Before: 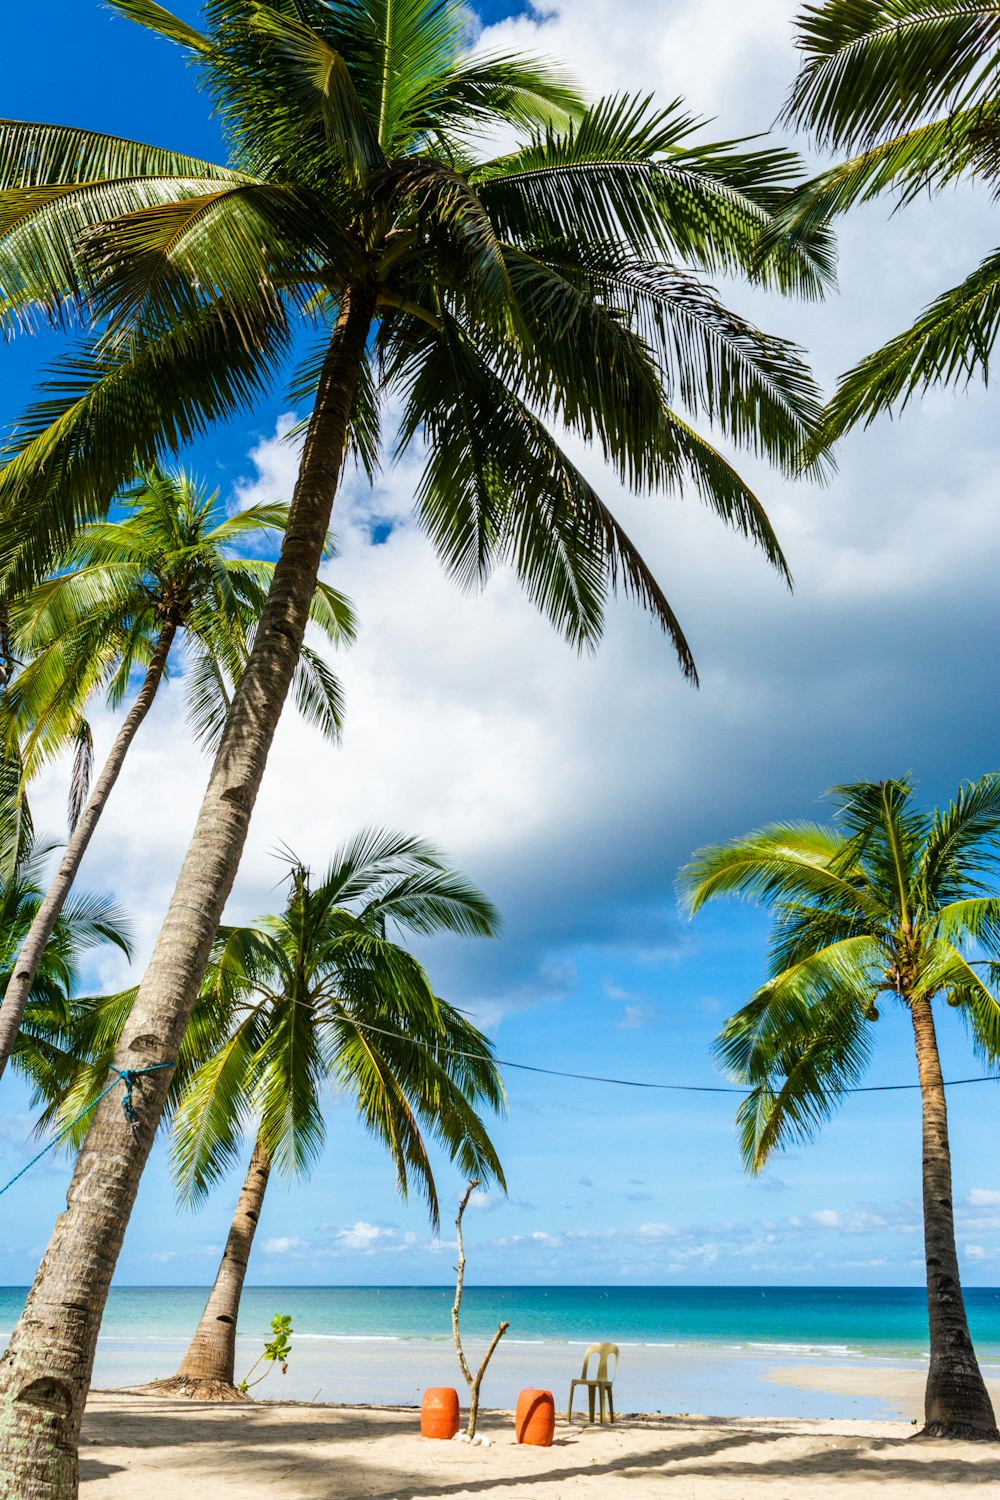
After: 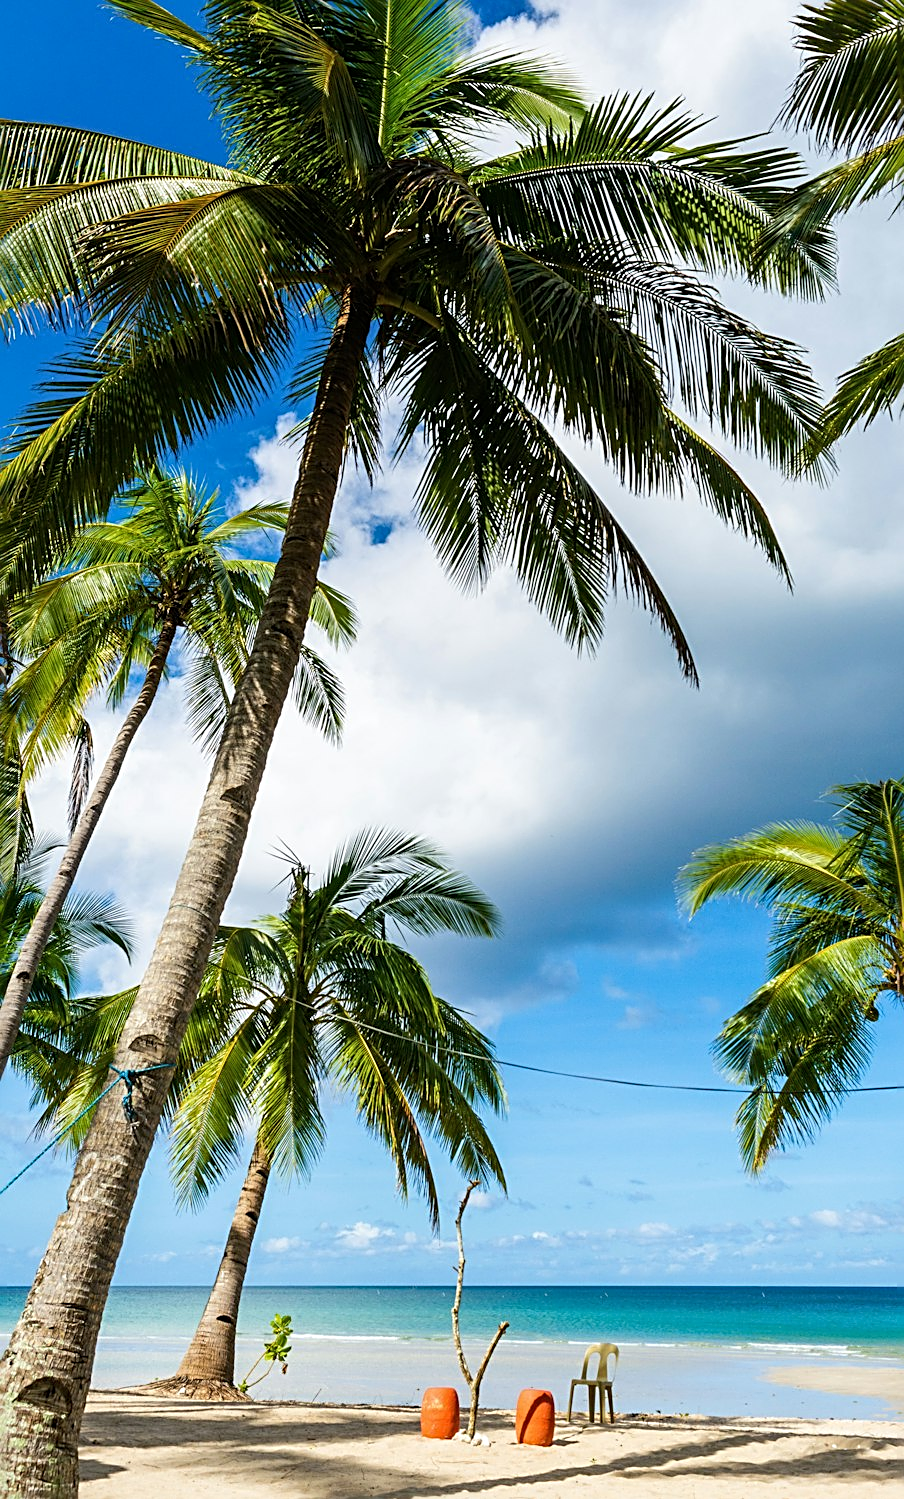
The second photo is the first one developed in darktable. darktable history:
white balance: emerald 1
sharpen: radius 2.543, amount 0.636
crop: right 9.509%, bottom 0.031%
